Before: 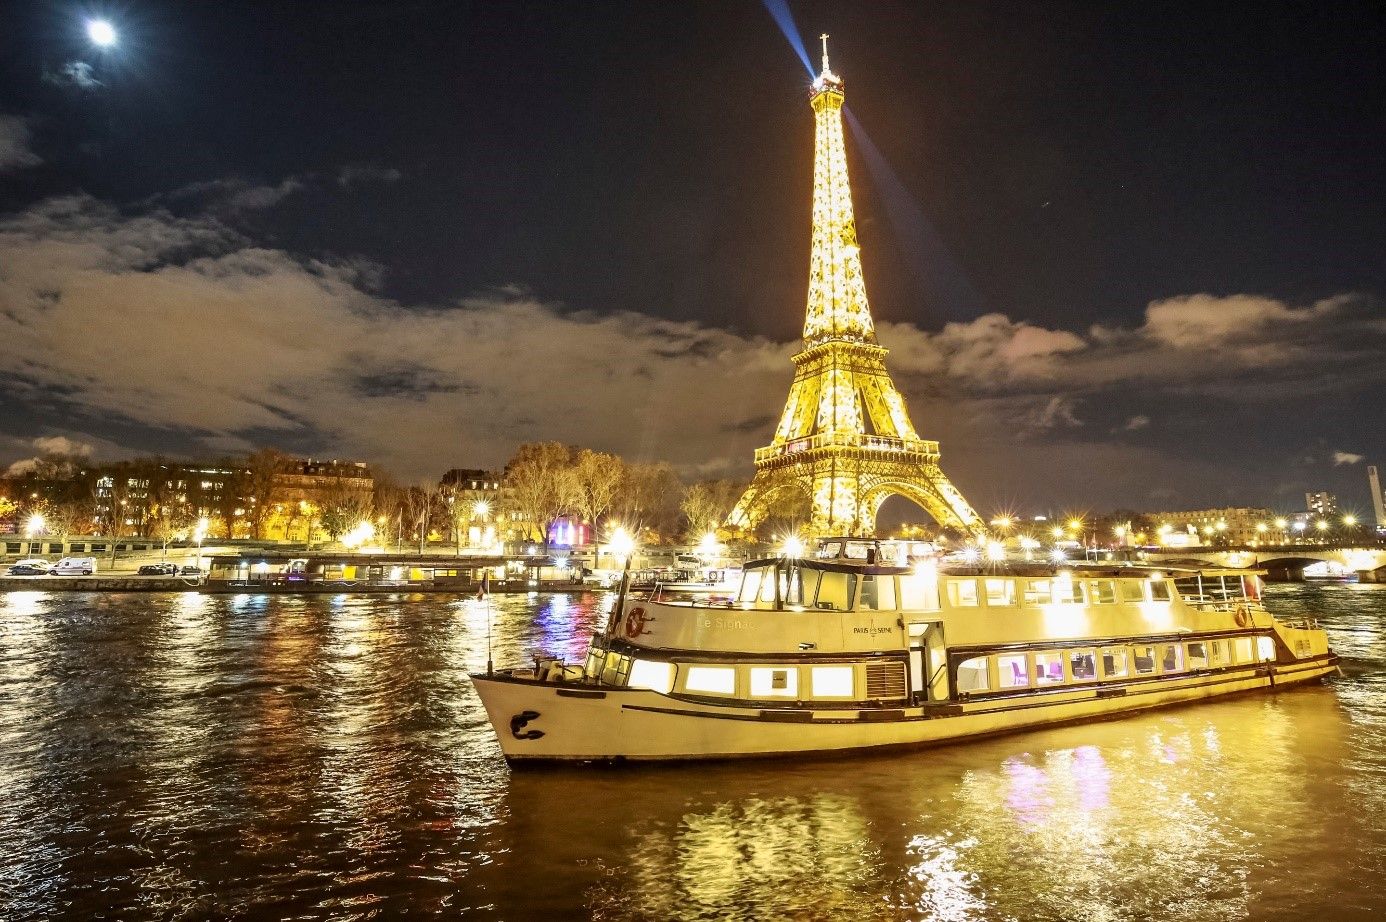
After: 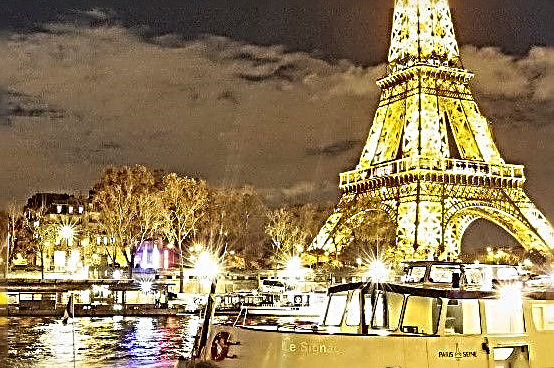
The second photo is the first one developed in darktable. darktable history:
crop: left 30%, top 30%, right 30%, bottom 30%
sharpen: radius 3.158, amount 1.731
